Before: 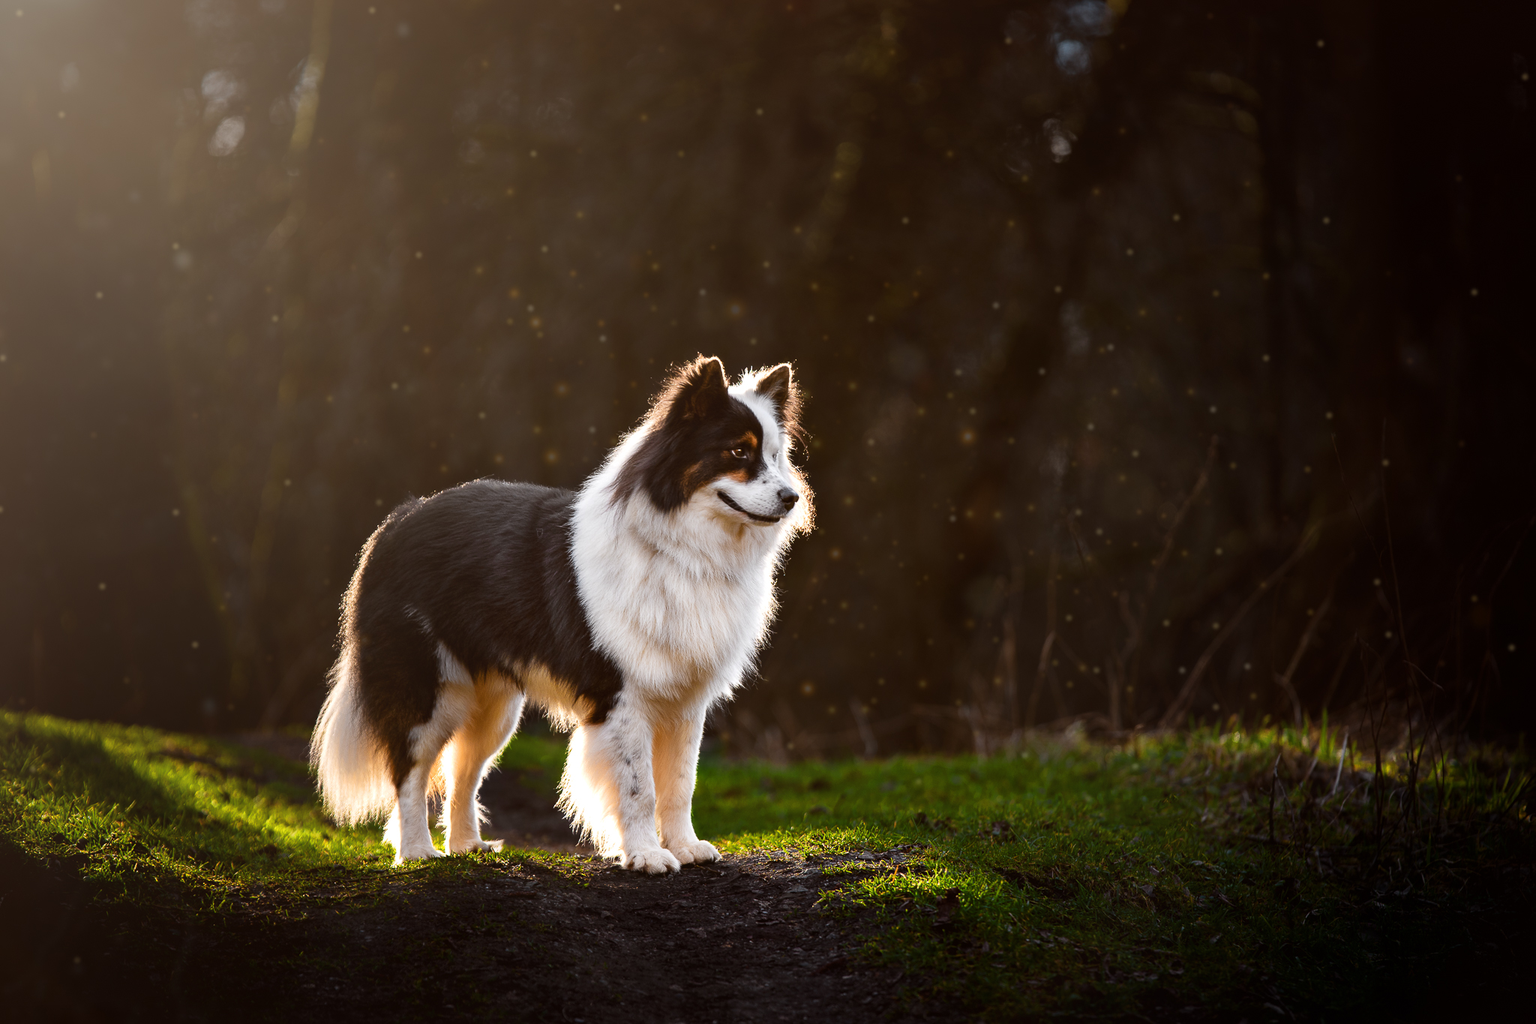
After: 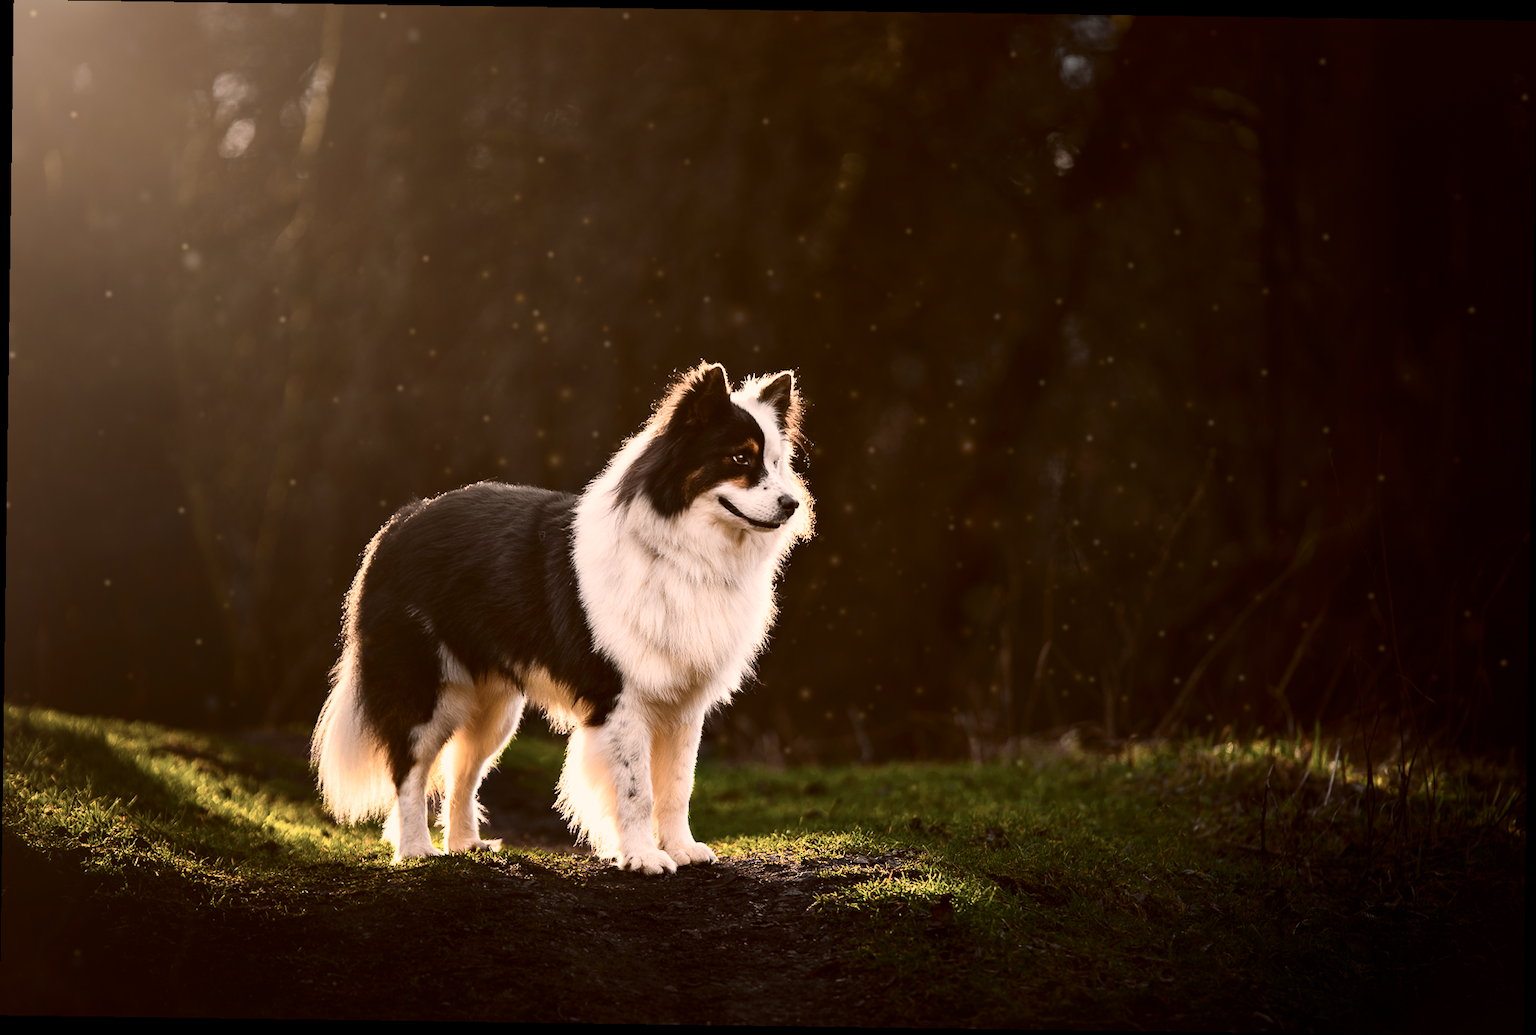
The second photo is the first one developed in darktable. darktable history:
contrast brightness saturation: contrast 0.25, saturation -0.31
rotate and perspective: rotation 0.8°, automatic cropping off
color balance rgb: shadows lift › luminance -5%, shadows lift › chroma 1.1%, shadows lift › hue 219°, power › luminance 10%, power › chroma 2.83%, power › hue 60°, highlights gain › chroma 4.52%, highlights gain › hue 33.33°, saturation formula JzAzBz (2021)
